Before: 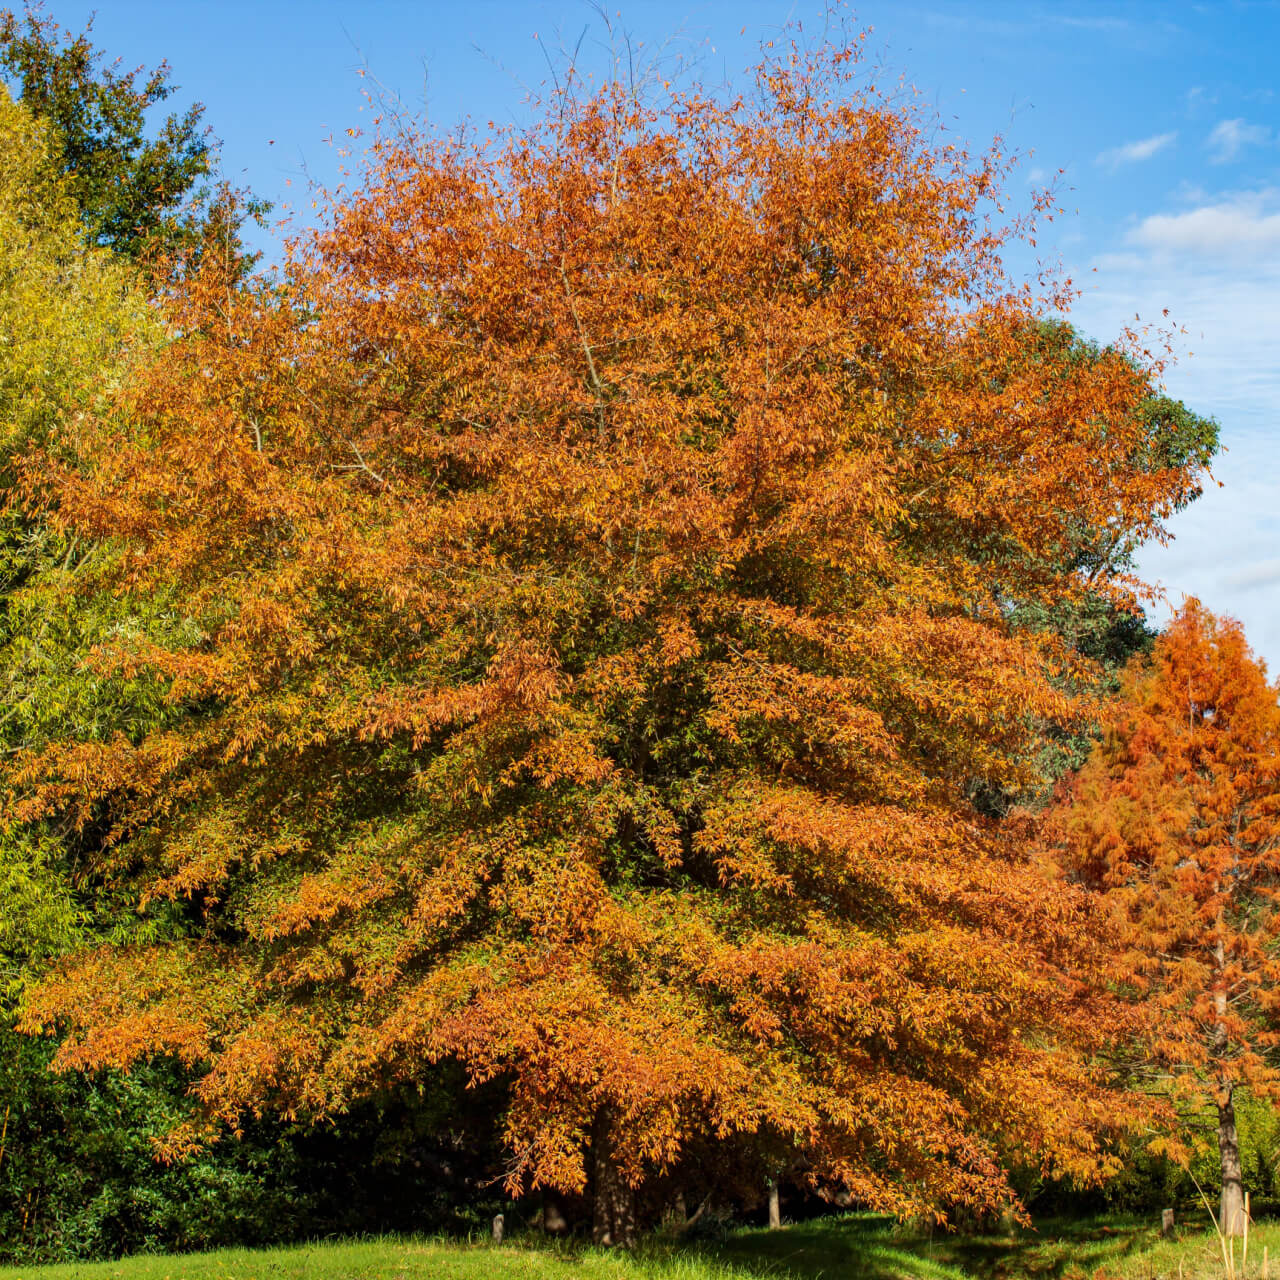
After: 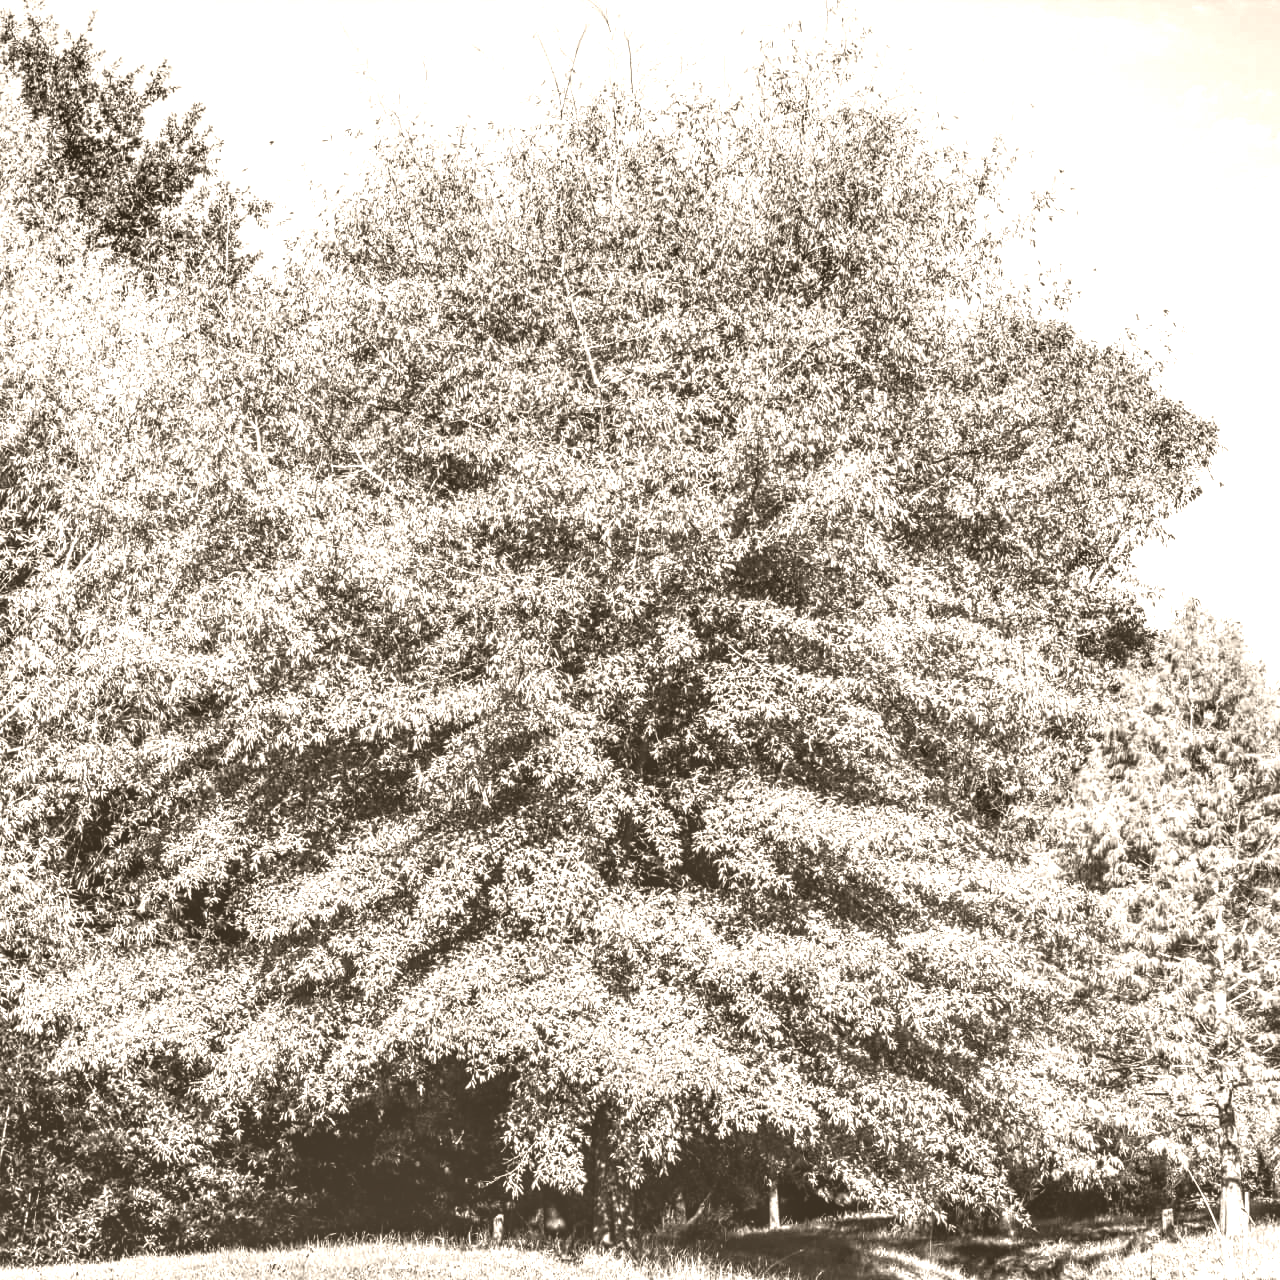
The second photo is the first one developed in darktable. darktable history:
local contrast: highlights 20%, shadows 70%, detail 170%
sharpen: amount 0.2
color balance rgb: global offset › luminance 0.71%, perceptual saturation grading › global saturation -11.5%, perceptual brilliance grading › highlights 17.77%, perceptual brilliance grading › mid-tones 31.71%, perceptual brilliance grading › shadows -31.01%, global vibrance 50%
colorize: hue 34.49°, saturation 35.33%, source mix 100%, version 1
